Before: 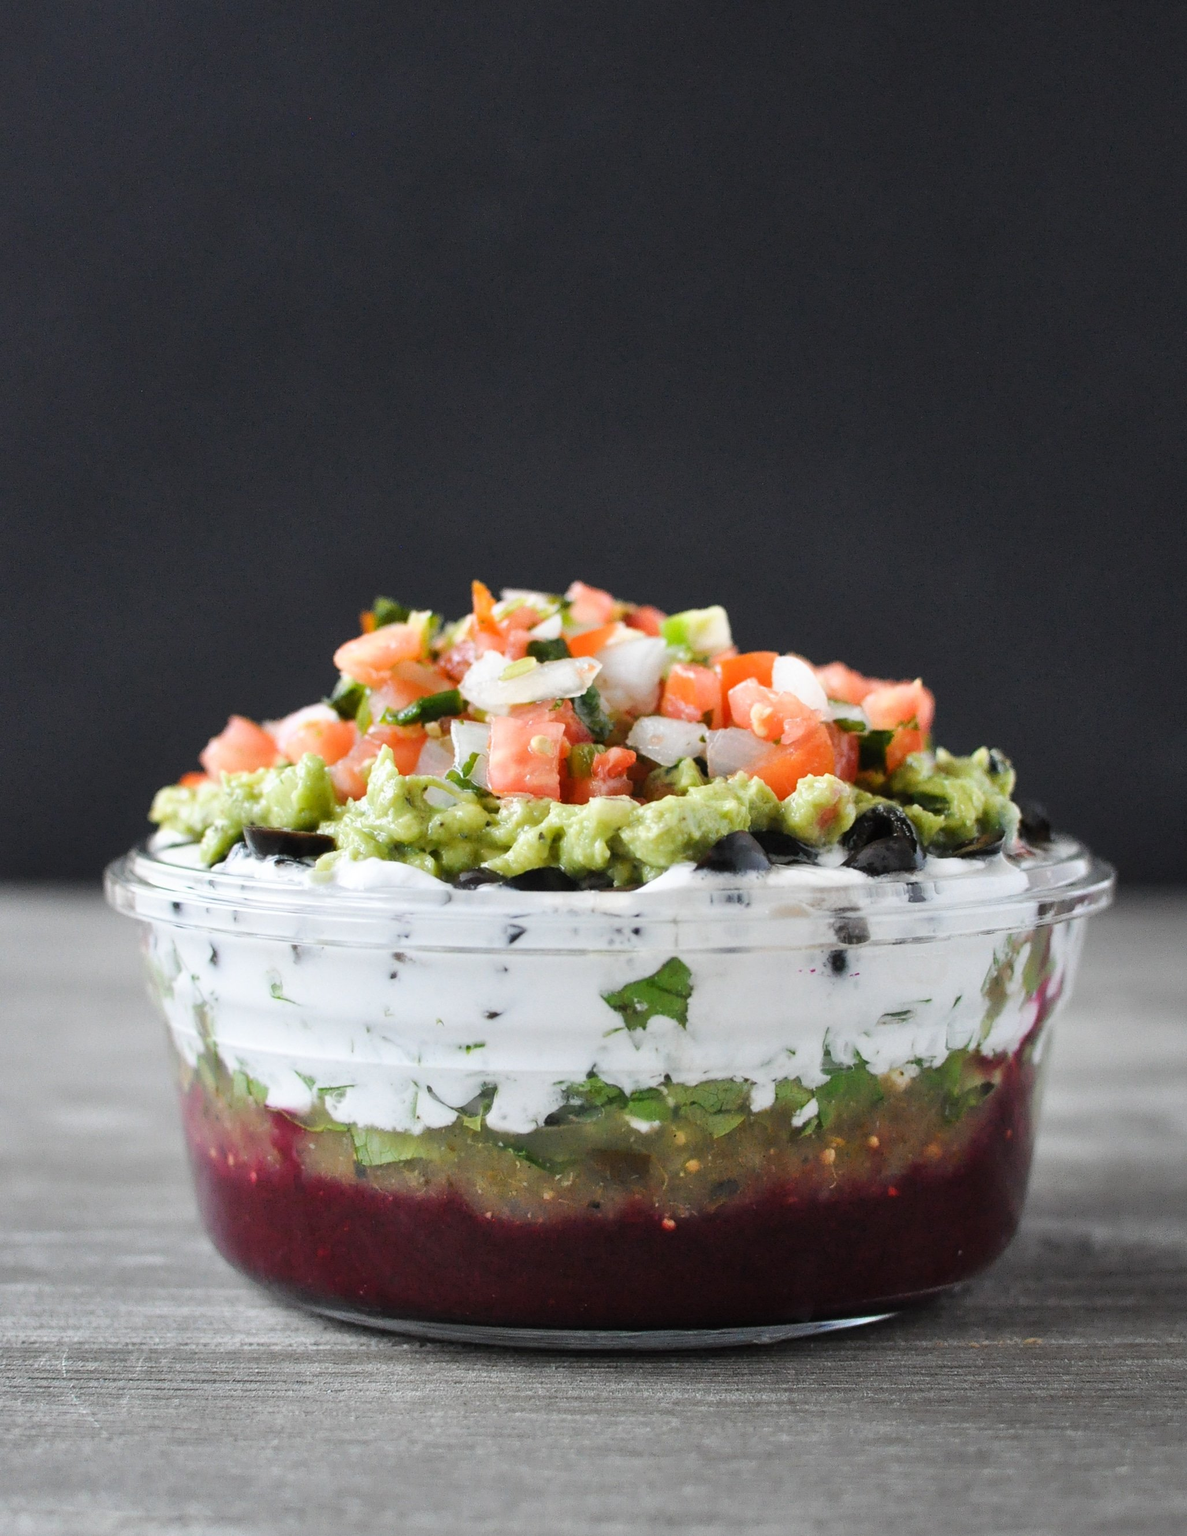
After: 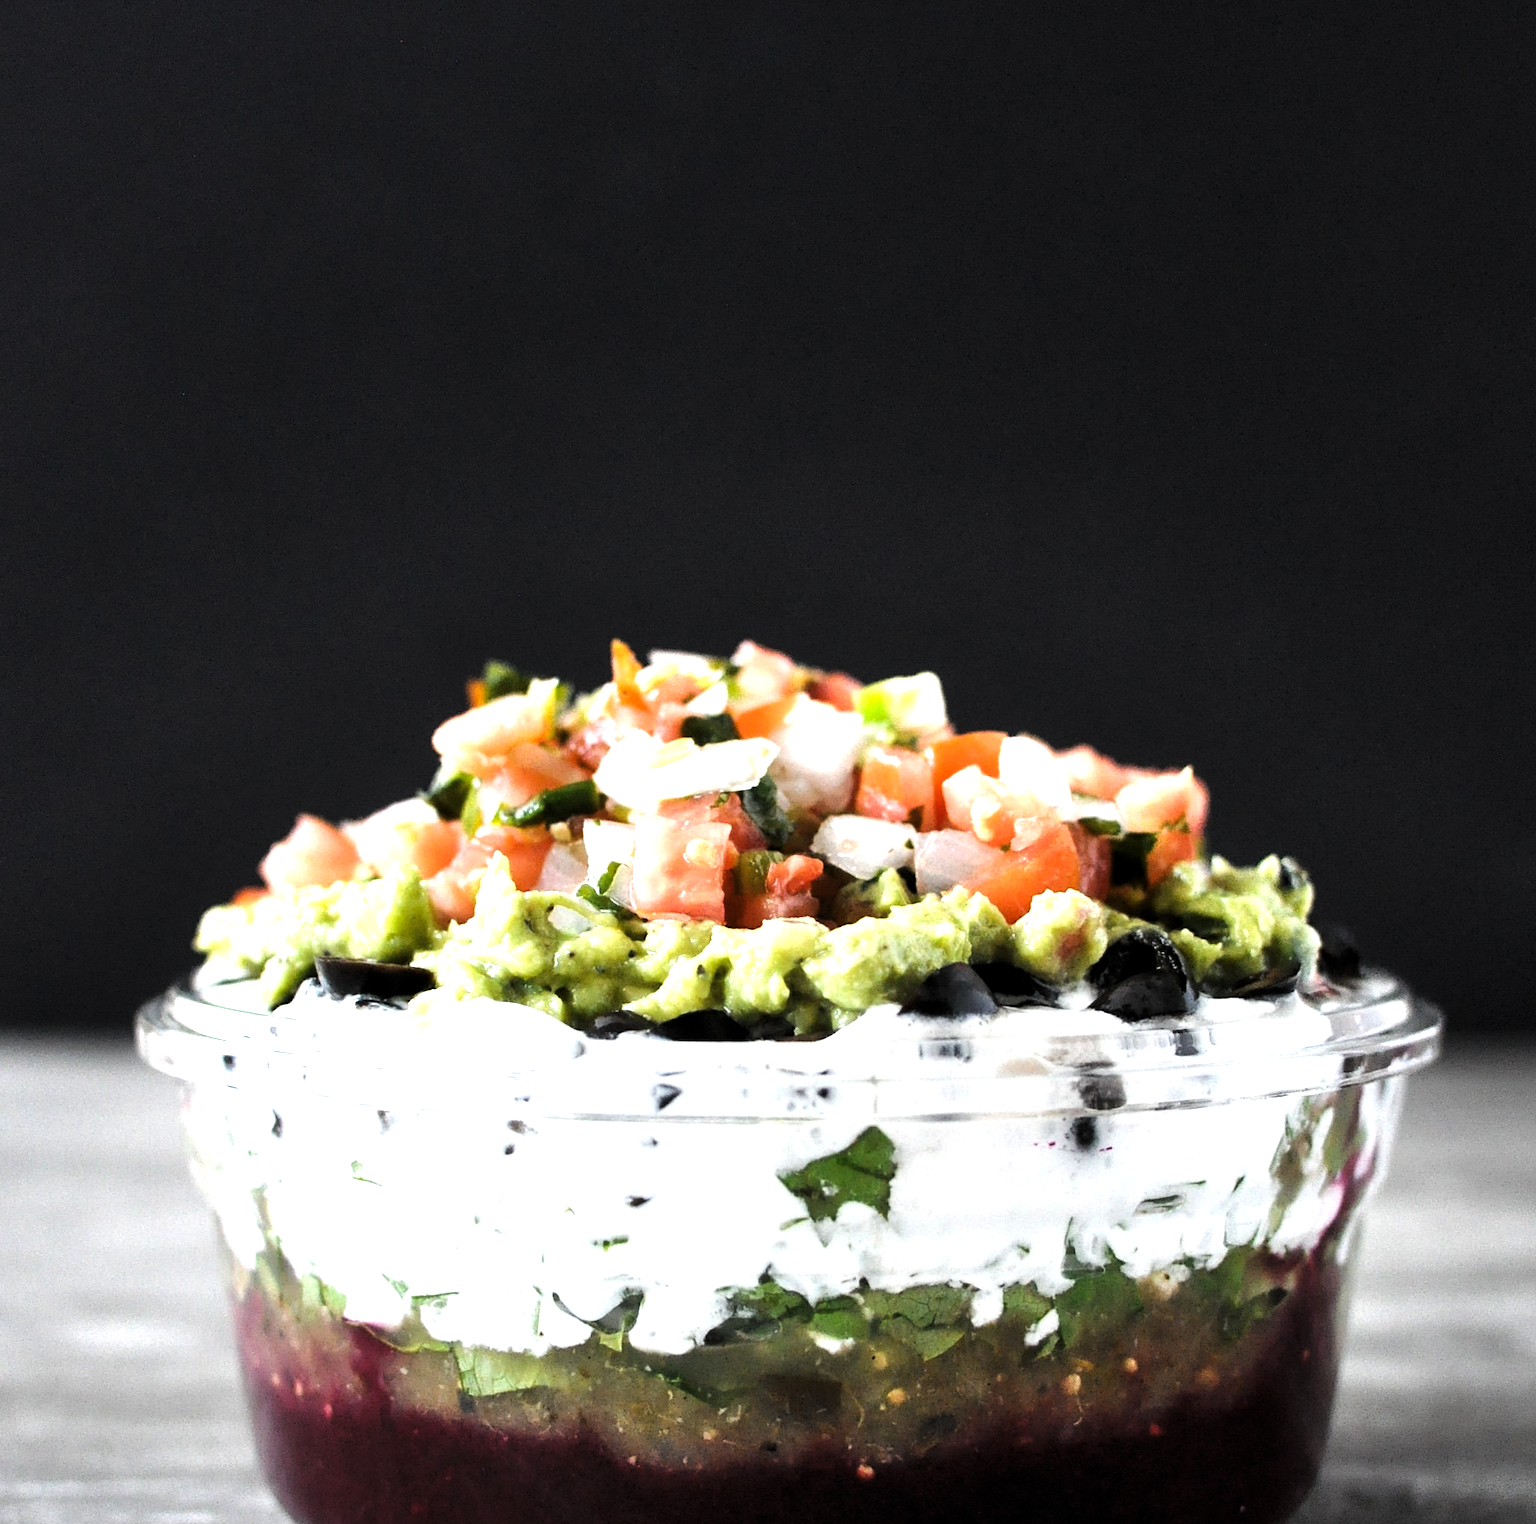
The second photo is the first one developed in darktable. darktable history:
crop: top 5.667%, bottom 17.637%
levels: levels [0.044, 0.475, 0.791]
